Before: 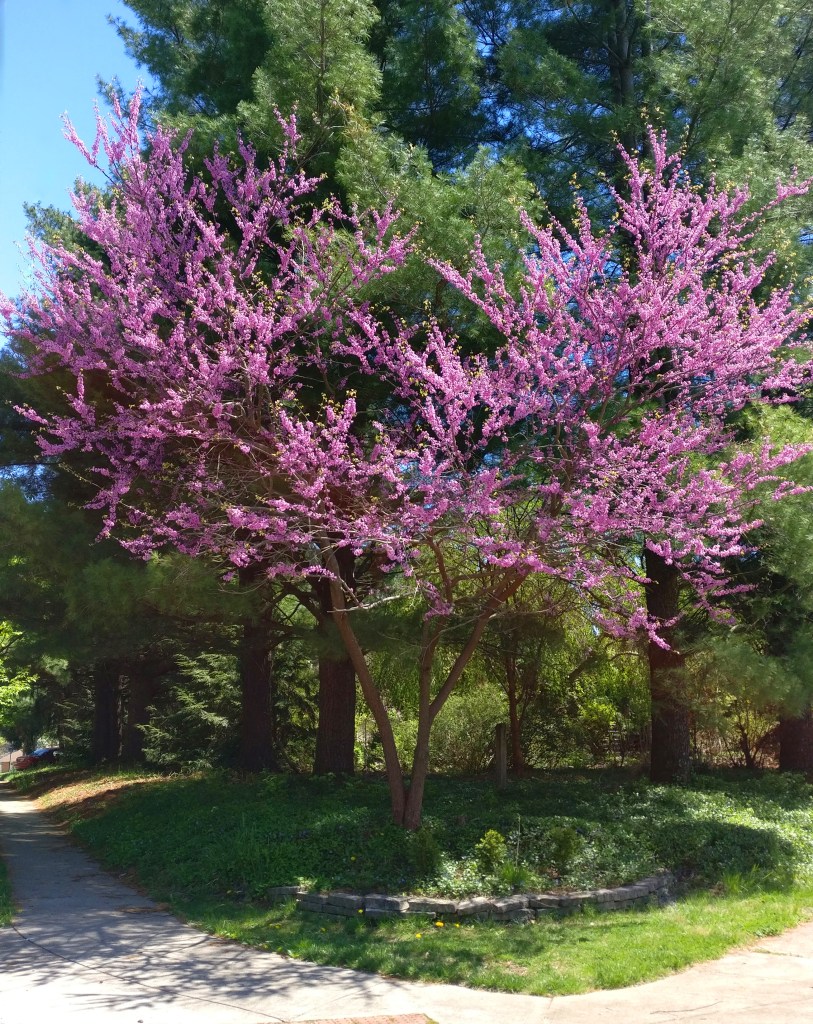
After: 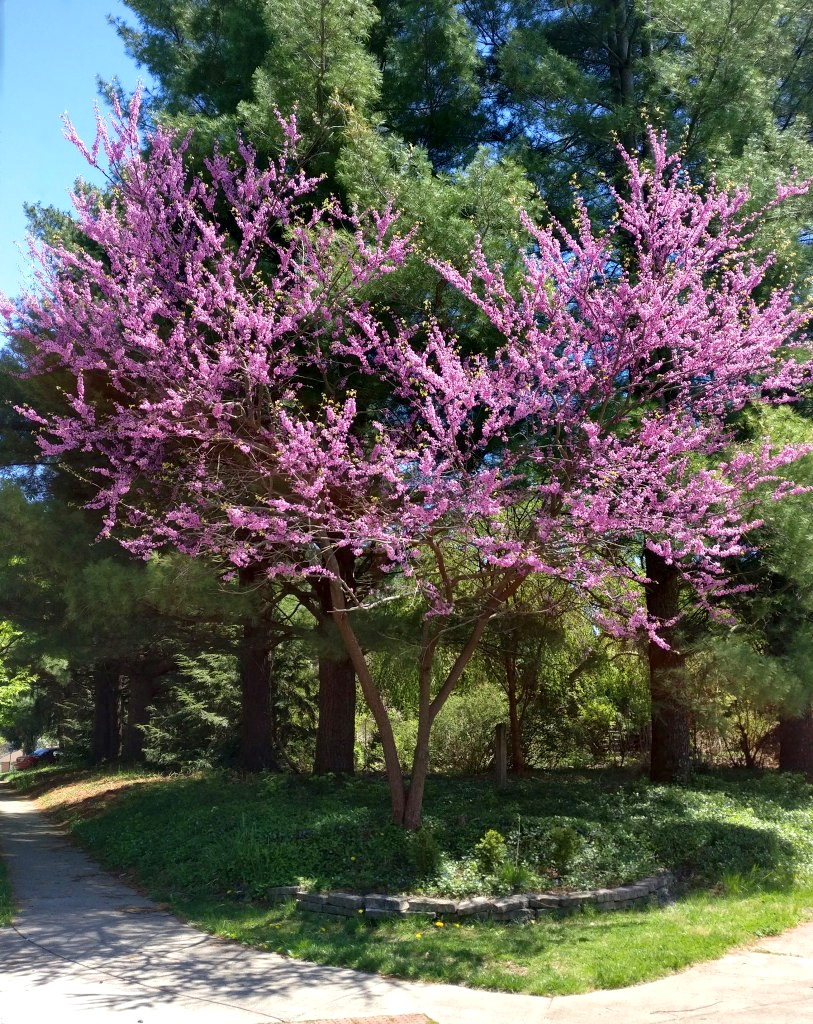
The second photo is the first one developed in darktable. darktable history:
exposure: compensate exposure bias true, compensate highlight preservation false
local contrast: mode bilateral grid, contrast 24, coarseness 60, detail 152%, midtone range 0.2
